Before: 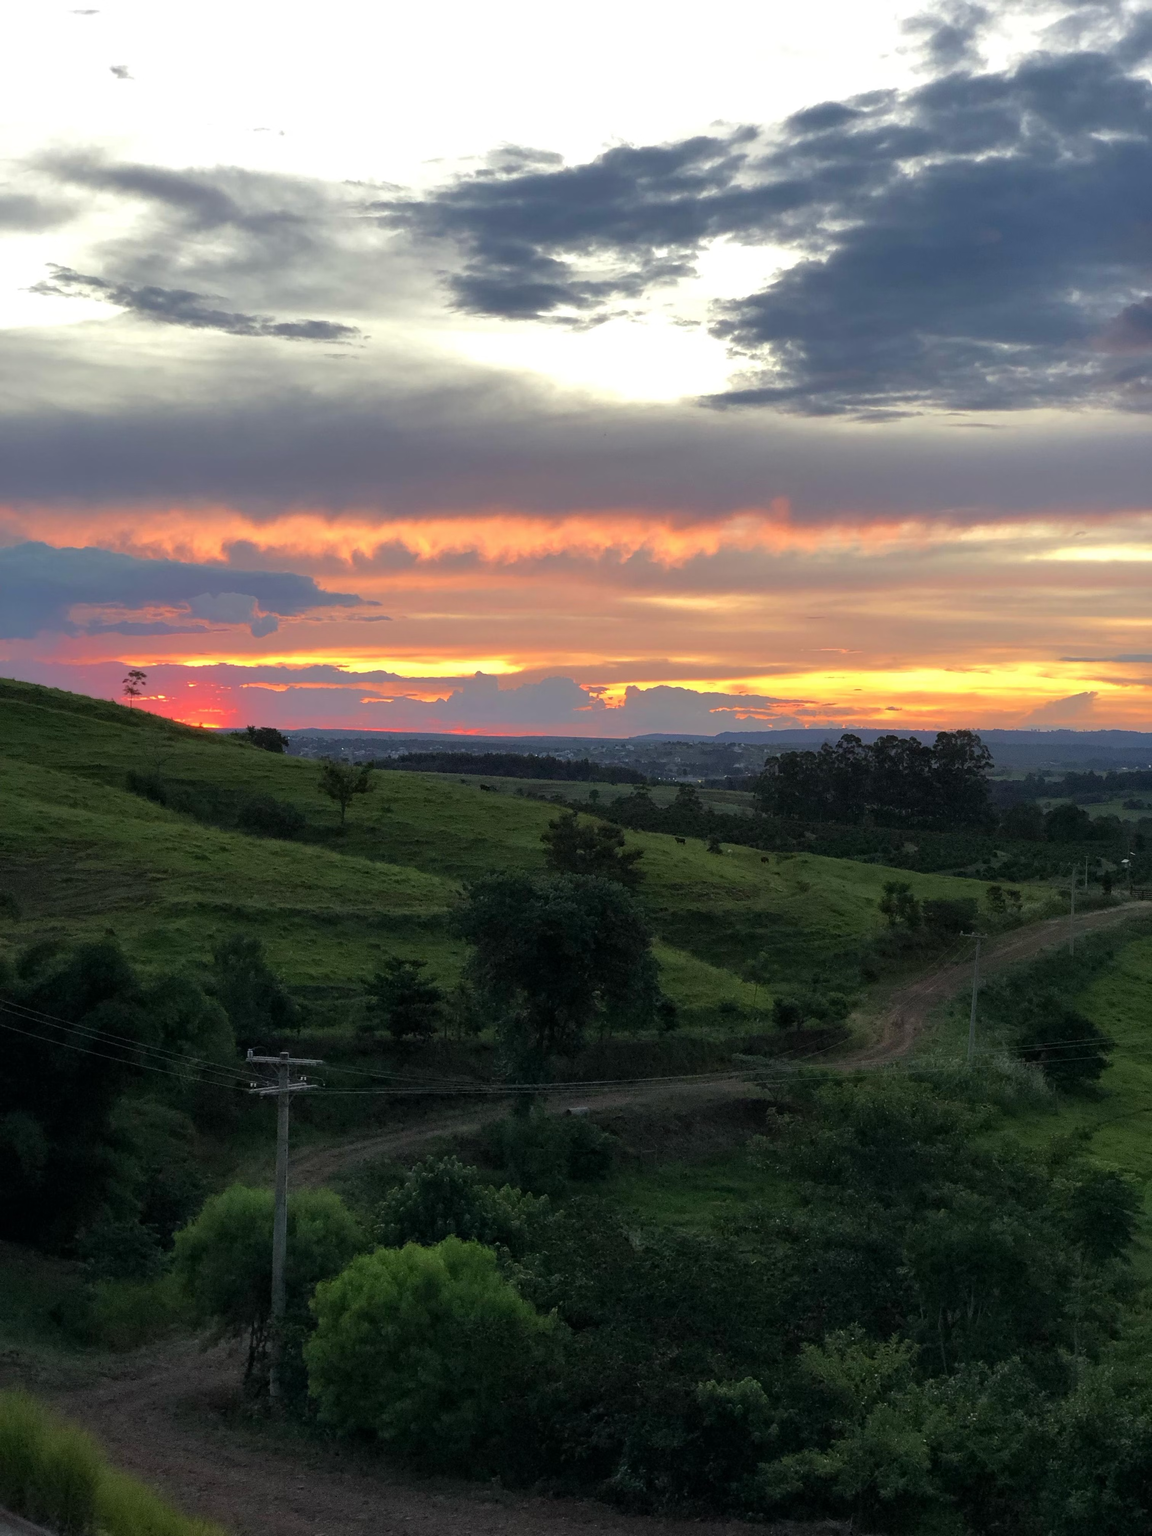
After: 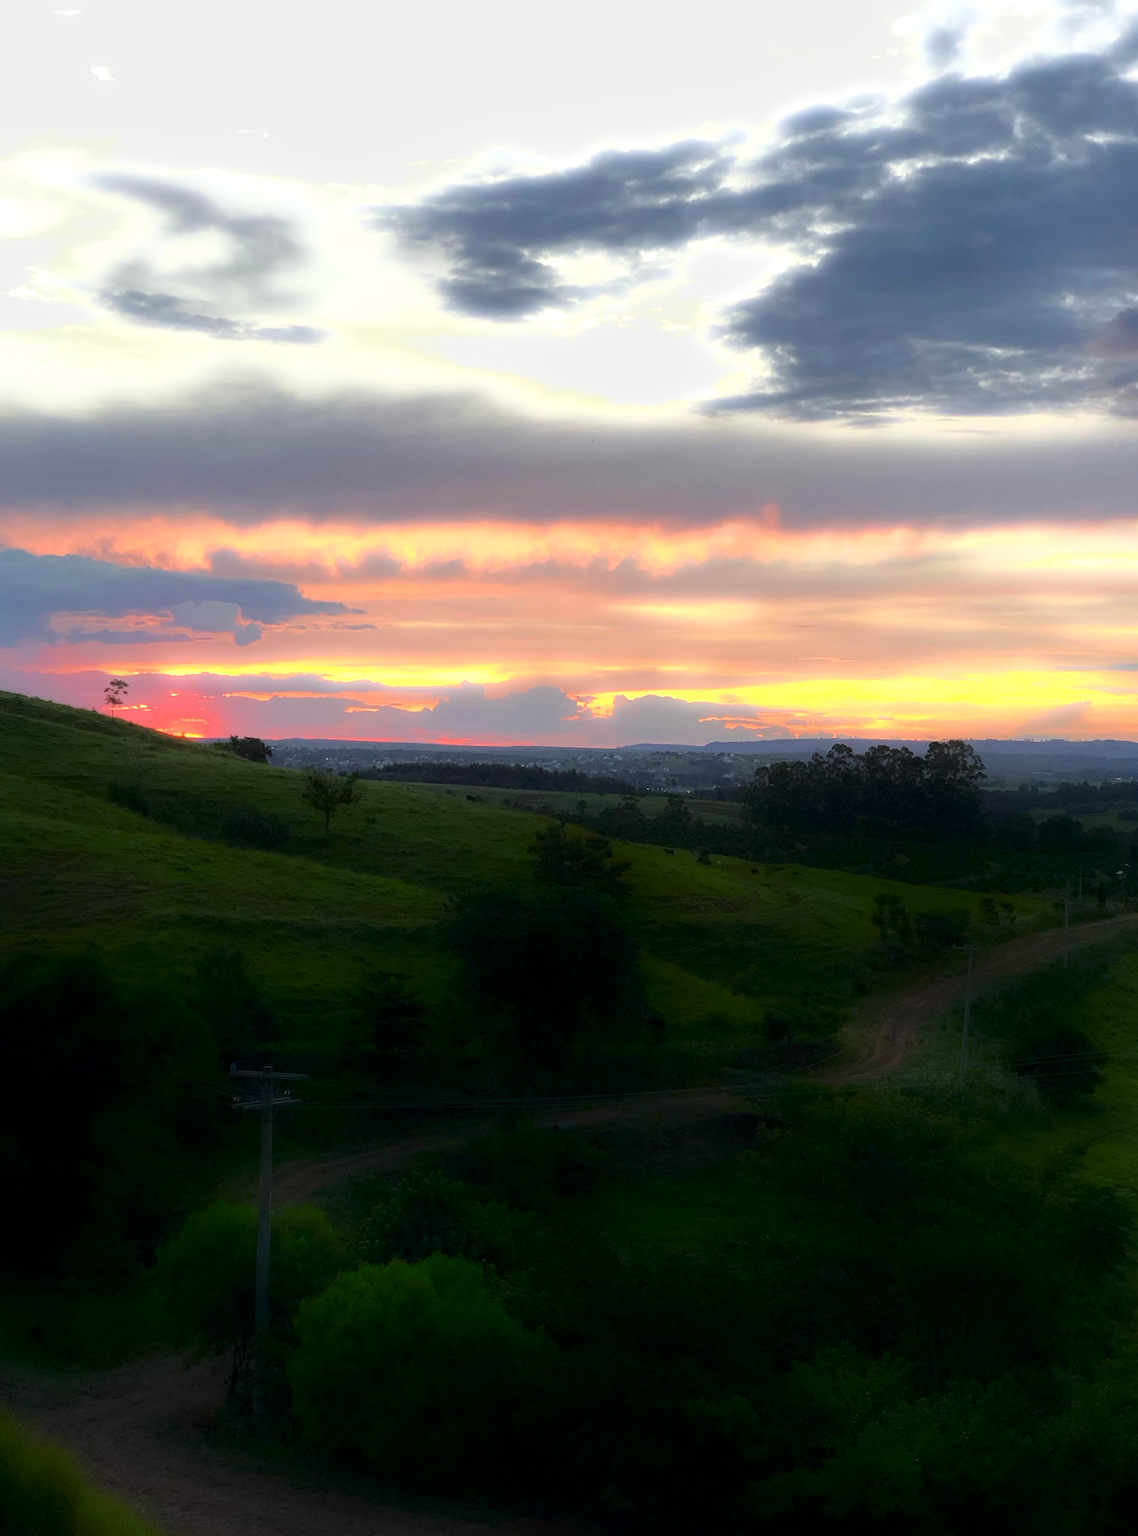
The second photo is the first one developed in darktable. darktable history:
bloom: size 5%, threshold 95%, strength 15%
exposure: exposure 0.4 EV, compensate highlight preservation false
crop and rotate: left 1.774%, right 0.633%, bottom 1.28%
shadows and highlights: shadows -70, highlights 35, soften with gaussian
